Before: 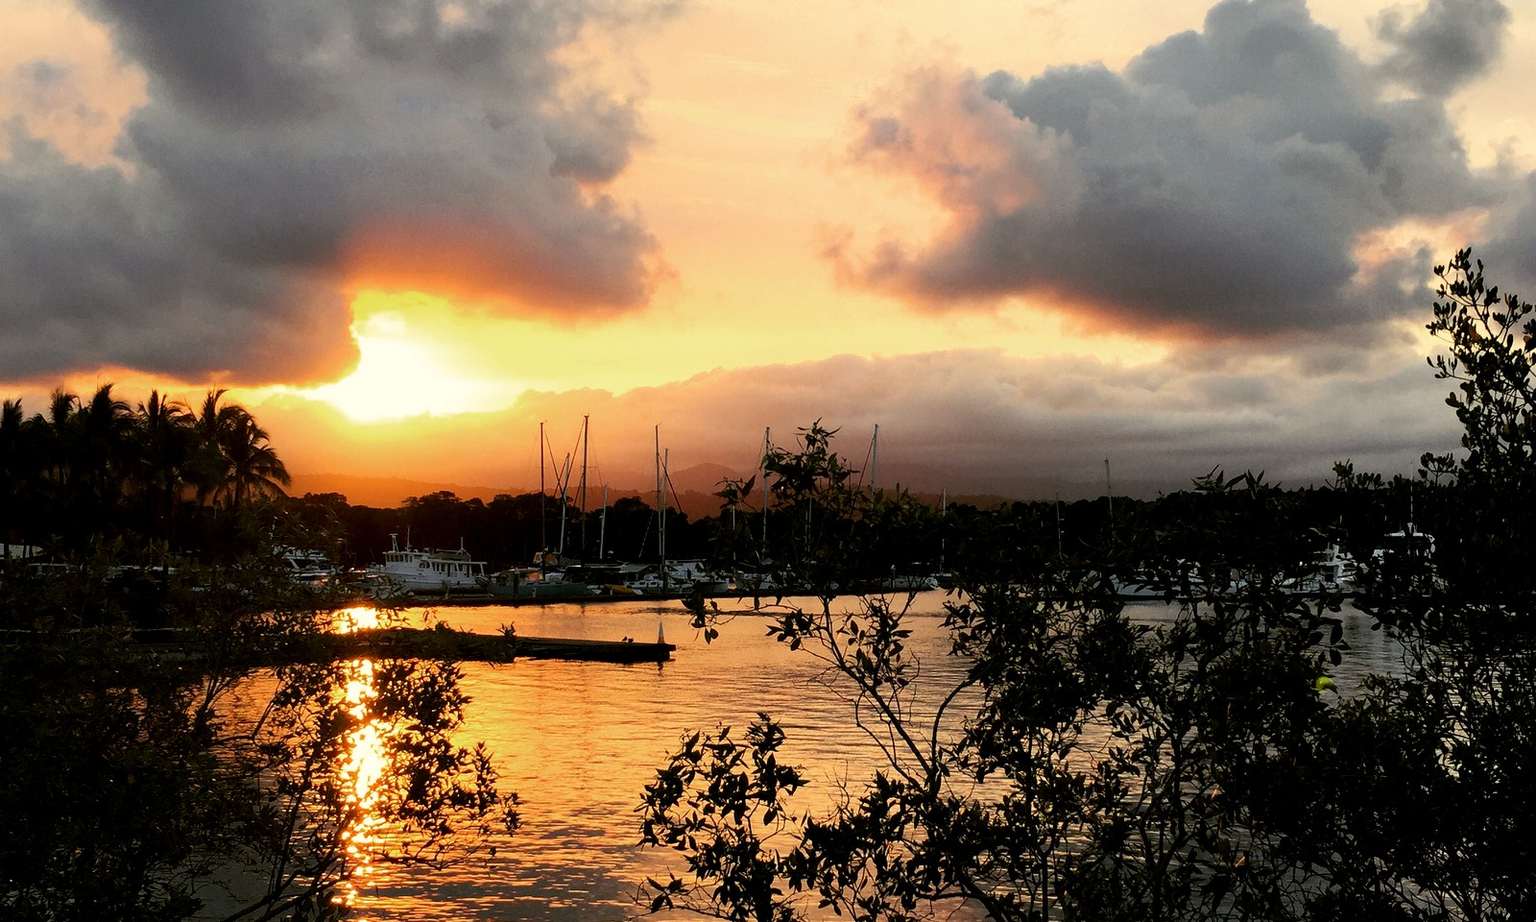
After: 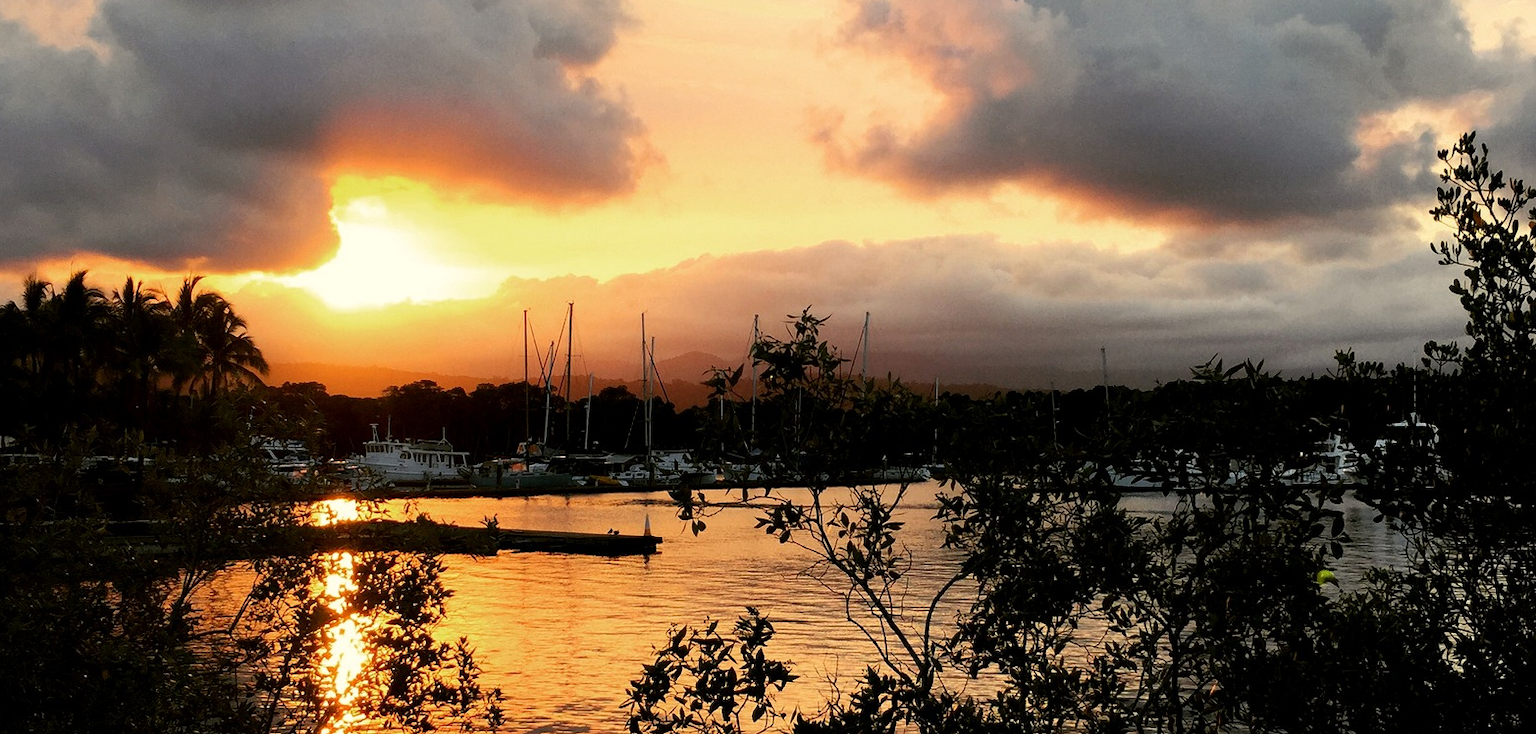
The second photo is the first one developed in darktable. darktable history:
crop and rotate: left 1.891%, top 12.974%, right 0.289%, bottom 9.02%
